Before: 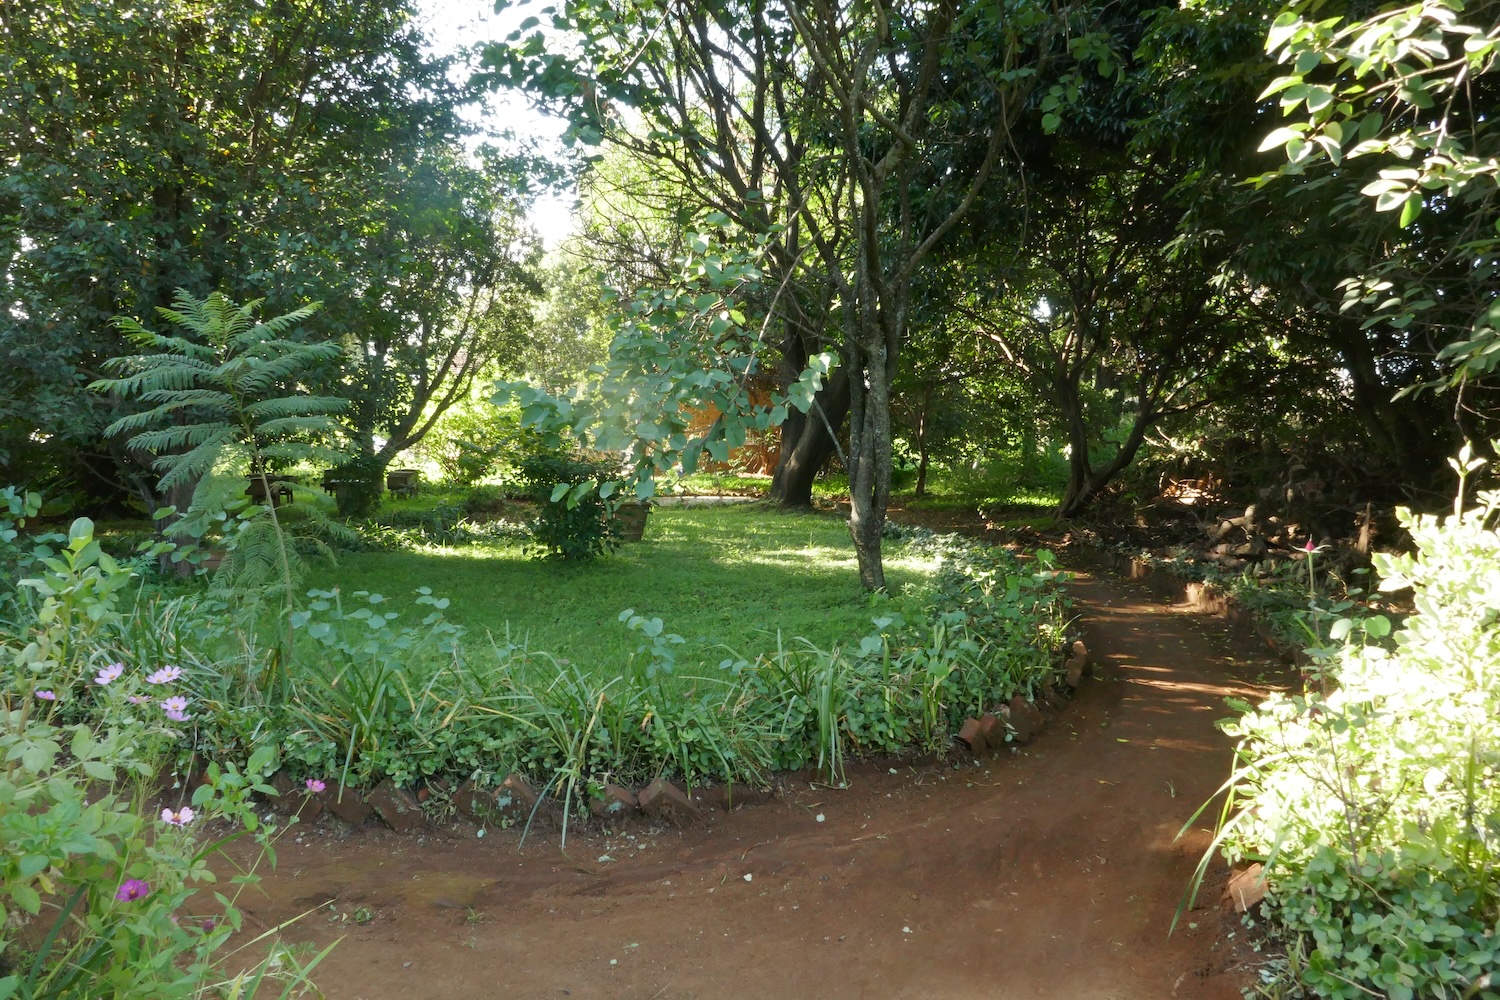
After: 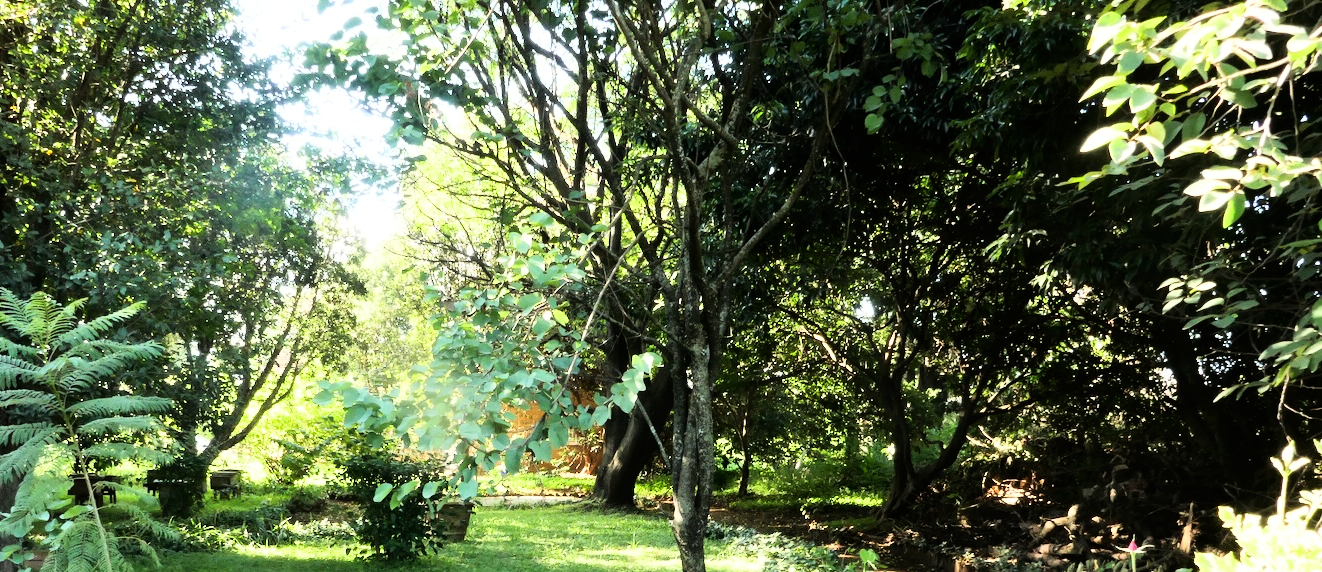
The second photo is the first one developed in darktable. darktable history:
base curve: curves: ch0 [(0, 0) (0.74, 0.67) (1, 1)]
crop and rotate: left 11.812%, bottom 42.776%
rgb curve: curves: ch0 [(0, 0) (0.21, 0.15) (0.24, 0.21) (0.5, 0.75) (0.75, 0.96) (0.89, 0.99) (1, 1)]; ch1 [(0, 0.02) (0.21, 0.13) (0.25, 0.2) (0.5, 0.67) (0.75, 0.9) (0.89, 0.97) (1, 1)]; ch2 [(0, 0.02) (0.21, 0.13) (0.25, 0.2) (0.5, 0.67) (0.75, 0.9) (0.89, 0.97) (1, 1)], compensate middle gray true
